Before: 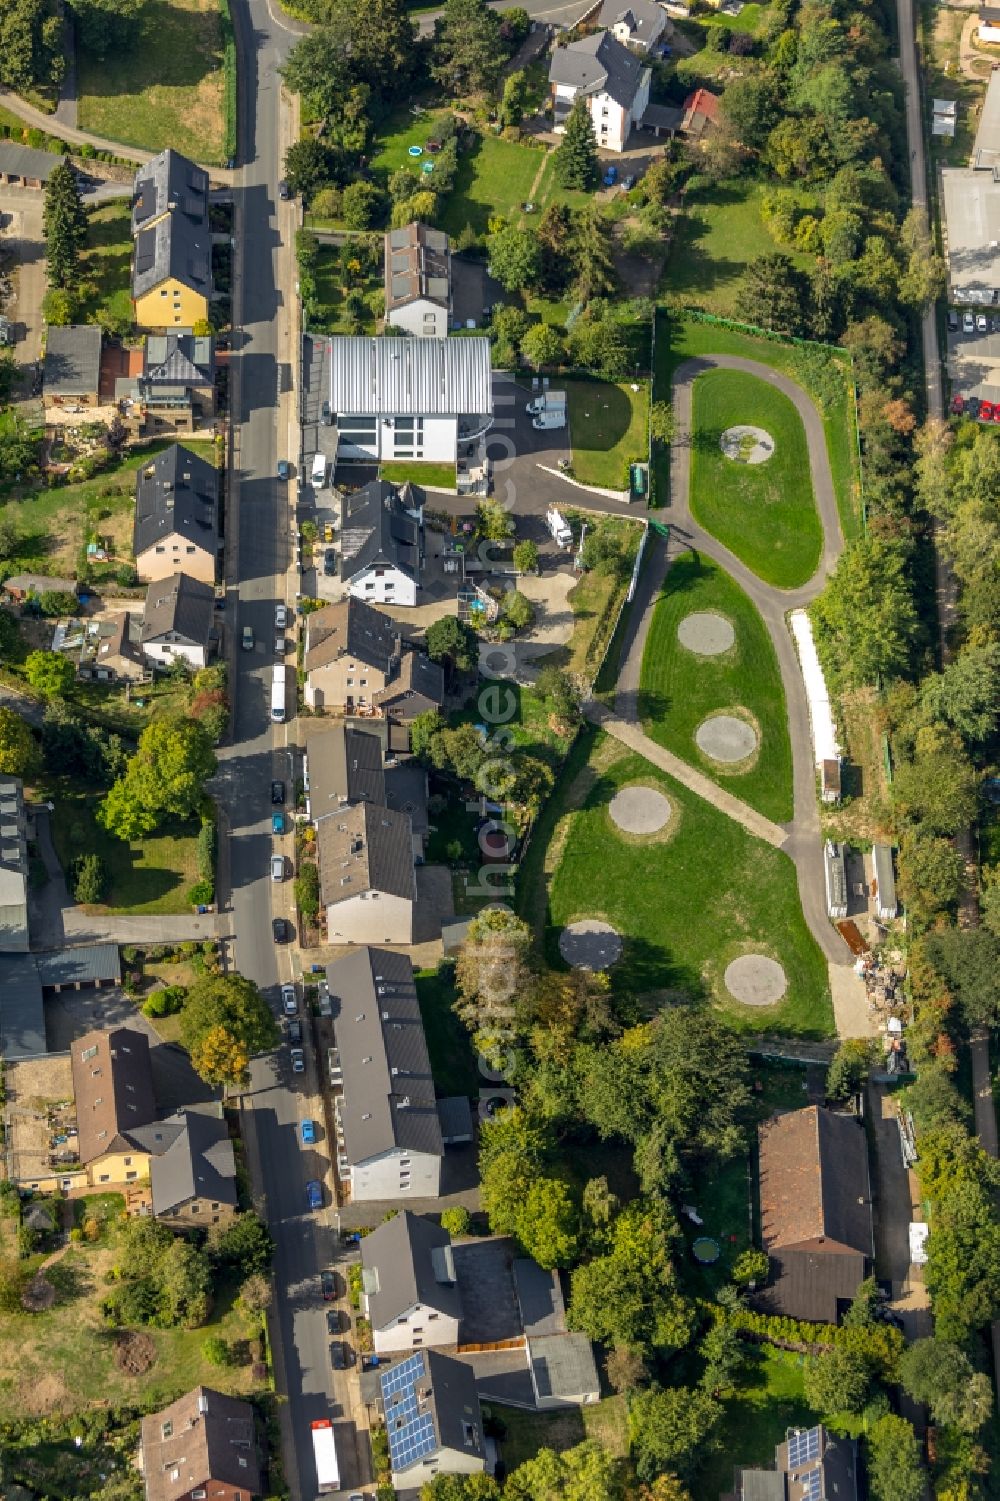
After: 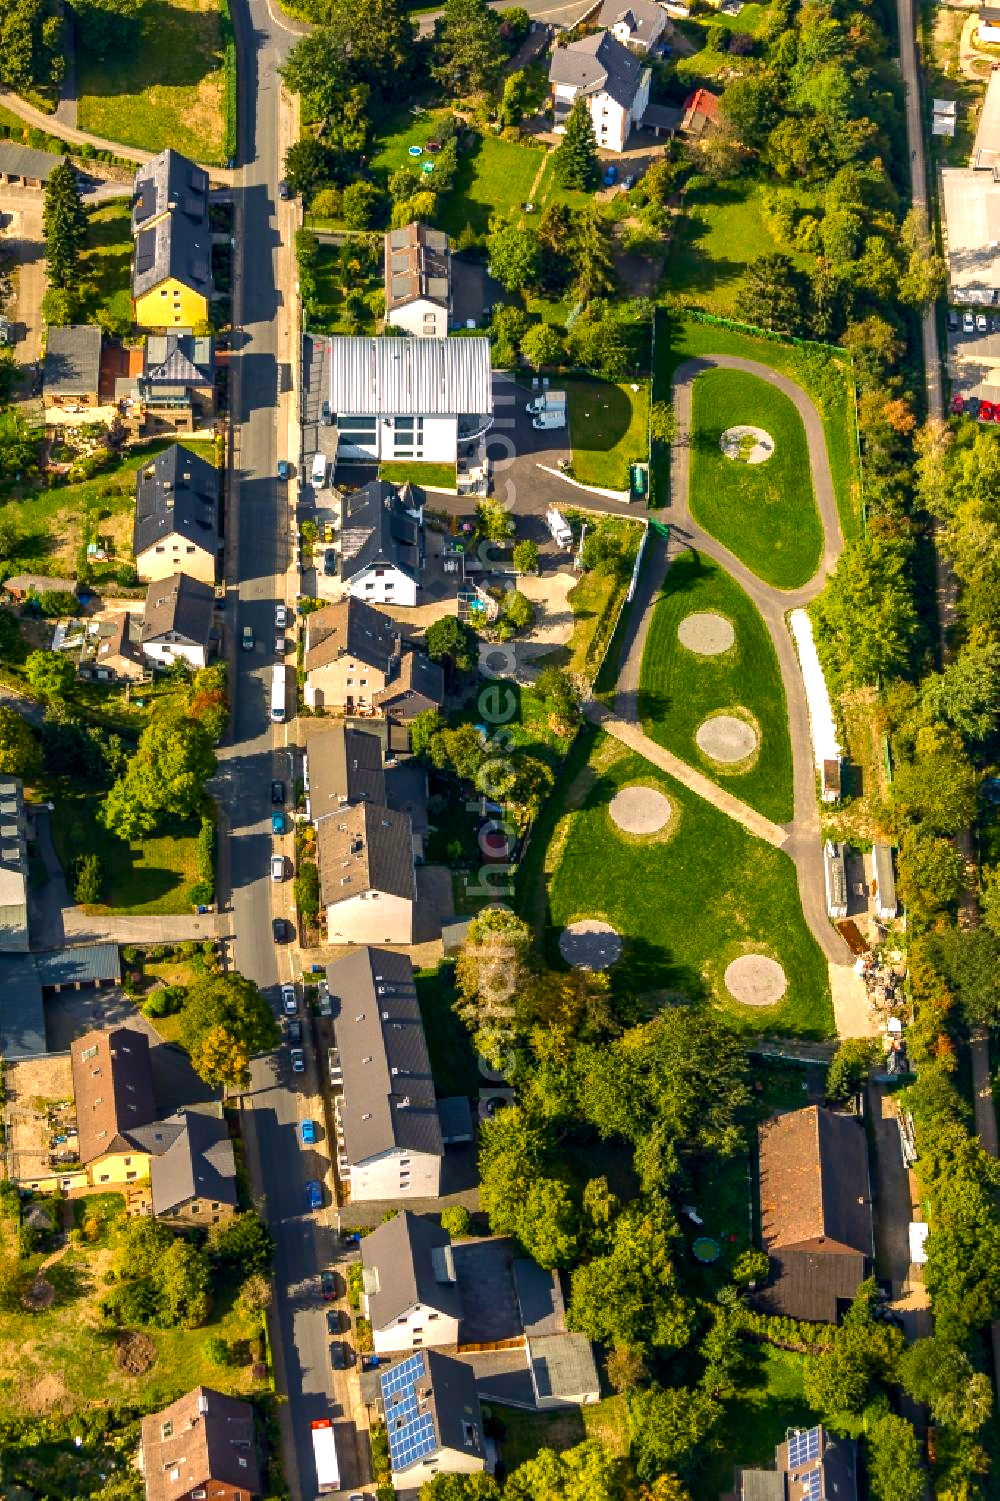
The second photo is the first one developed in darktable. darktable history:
color balance rgb: highlights gain › chroma 3.087%, highlights gain › hue 54.31°, linear chroma grading › global chroma 15.181%, perceptual saturation grading › global saturation 25.68%, perceptual saturation grading › highlights -28.018%, perceptual saturation grading › shadows 34.473%, perceptual brilliance grading › highlights 19.87%, perceptual brilliance grading › mid-tones 19.726%, perceptual brilliance grading › shadows -20.645%
velvia: on, module defaults
